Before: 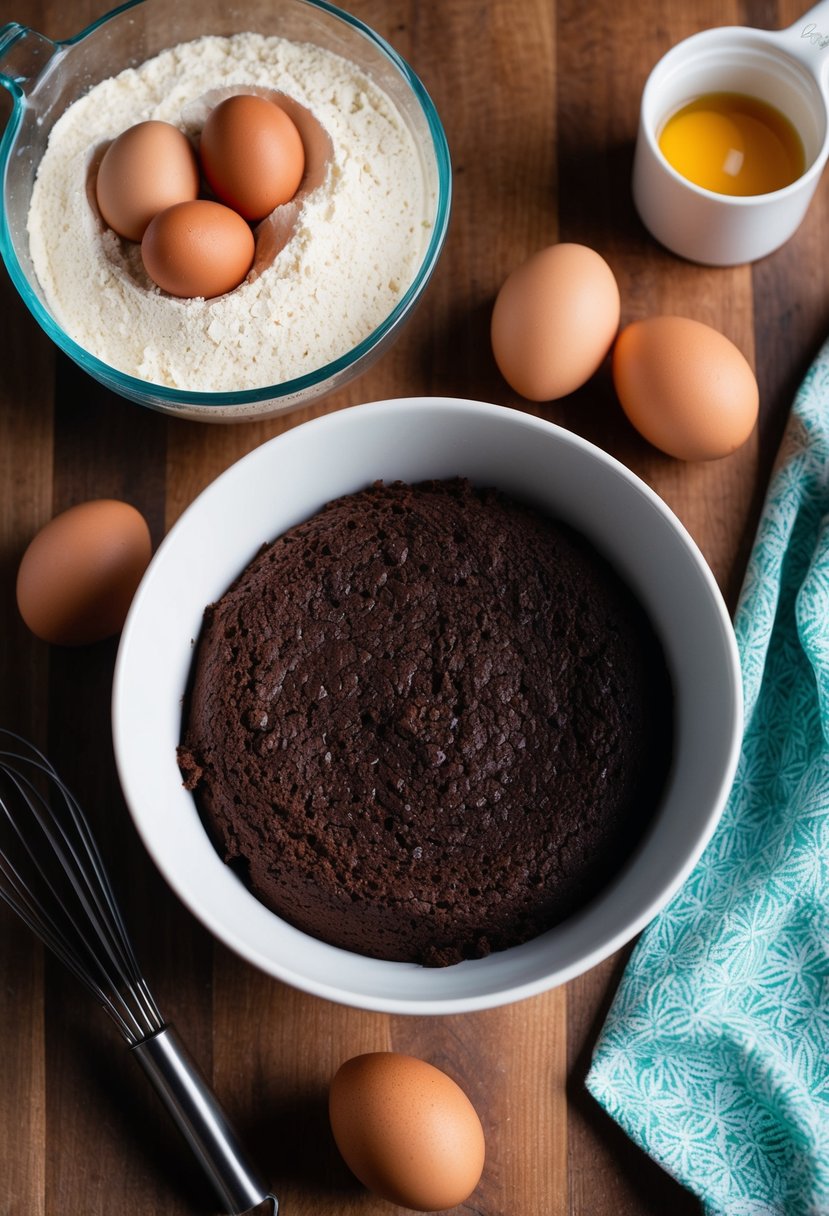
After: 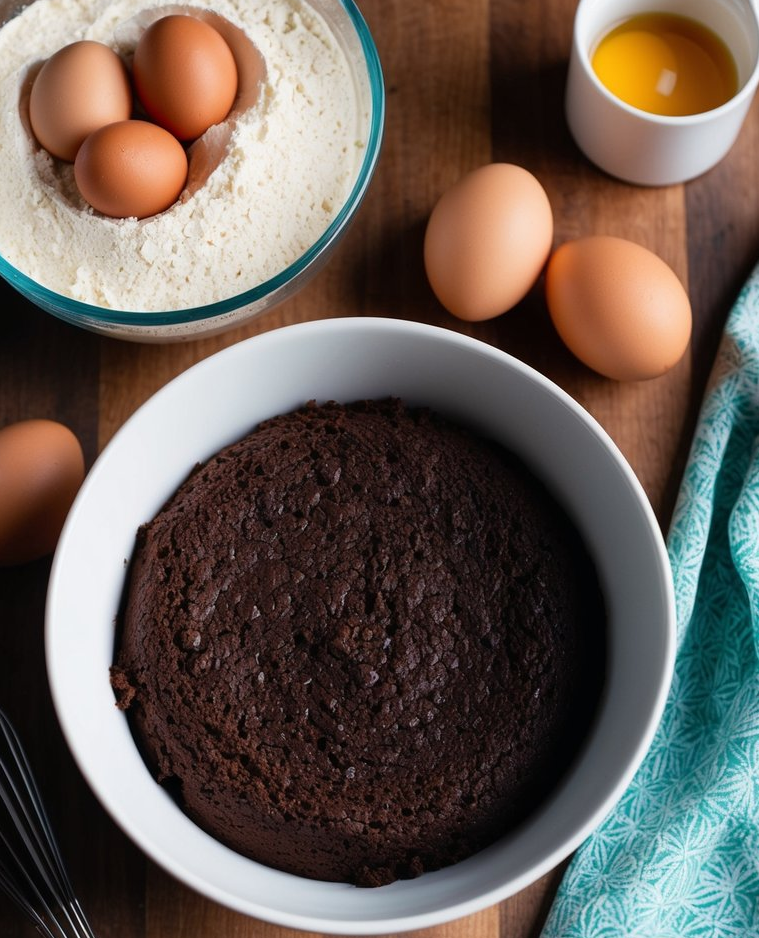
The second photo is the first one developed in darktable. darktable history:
crop: left 8.155%, top 6.611%, bottom 15.385%
